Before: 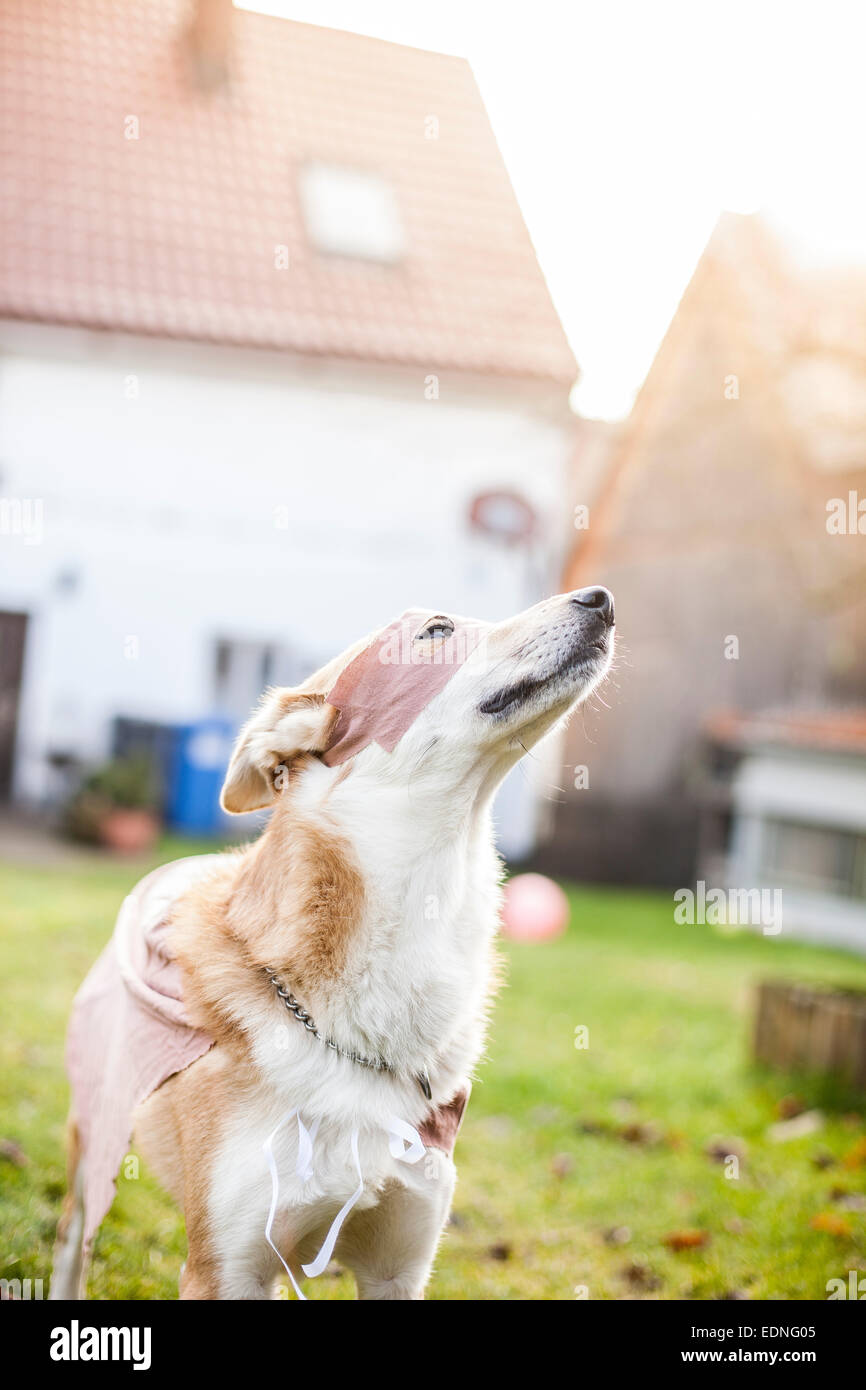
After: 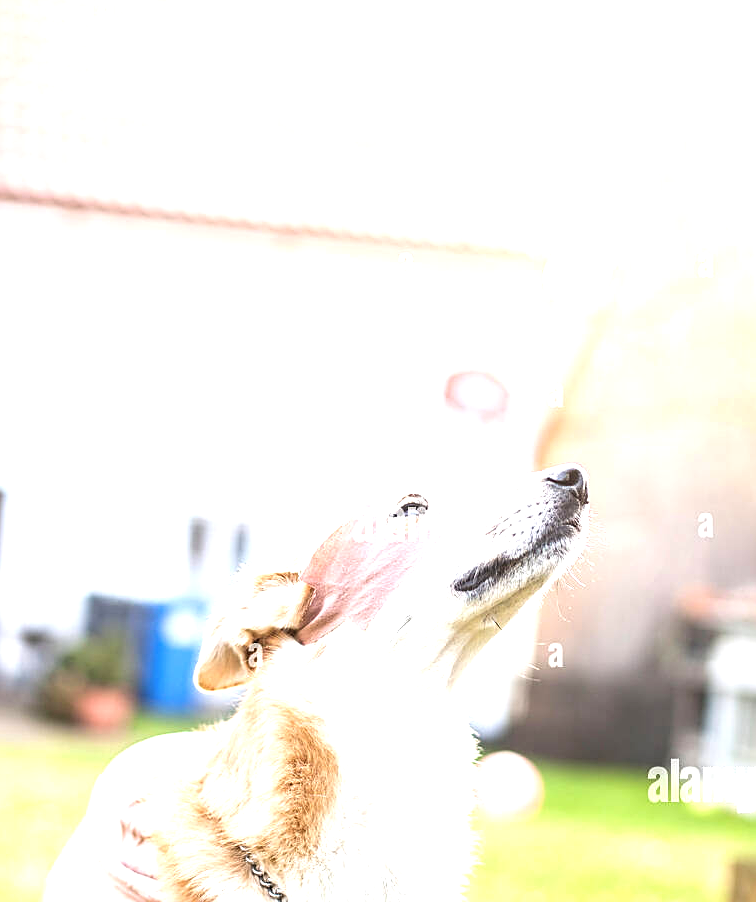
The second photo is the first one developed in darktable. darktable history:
crop: left 3.023%, top 8.831%, right 9.629%, bottom 26.211%
sharpen: on, module defaults
exposure: black level correction -0.005, exposure 1.001 EV, compensate highlight preservation false
